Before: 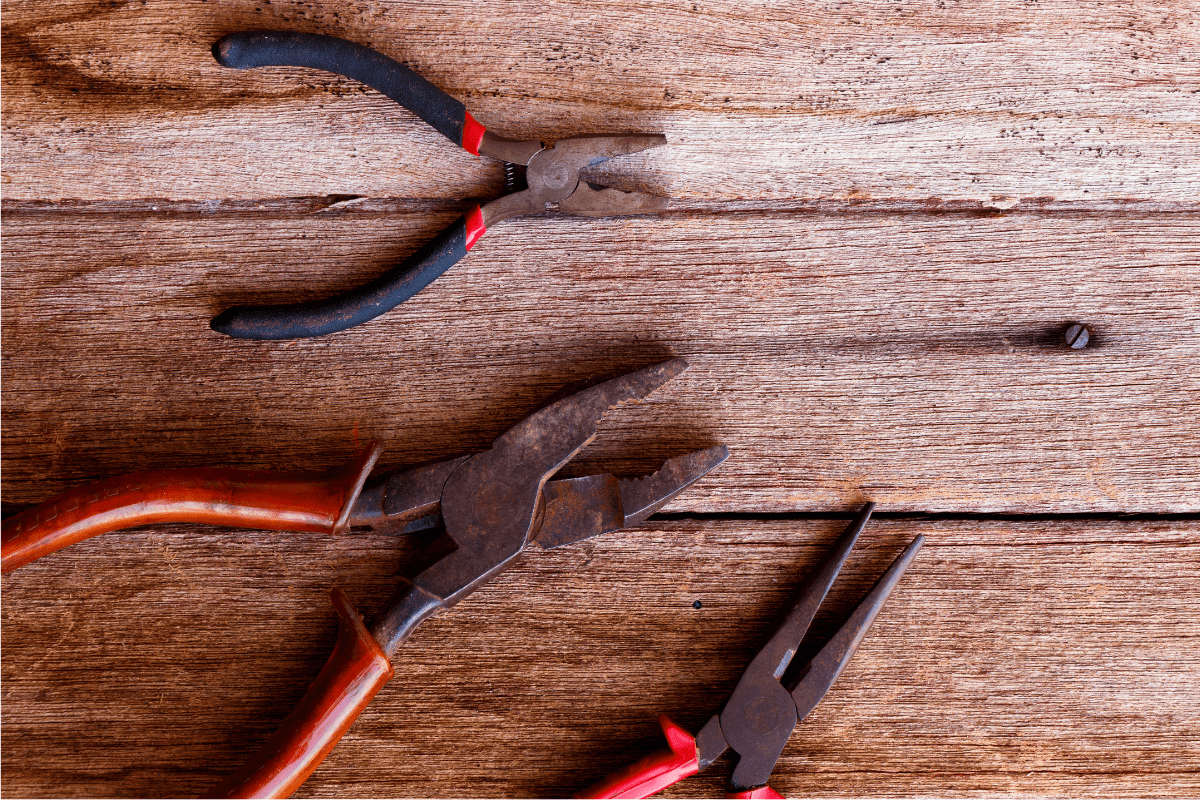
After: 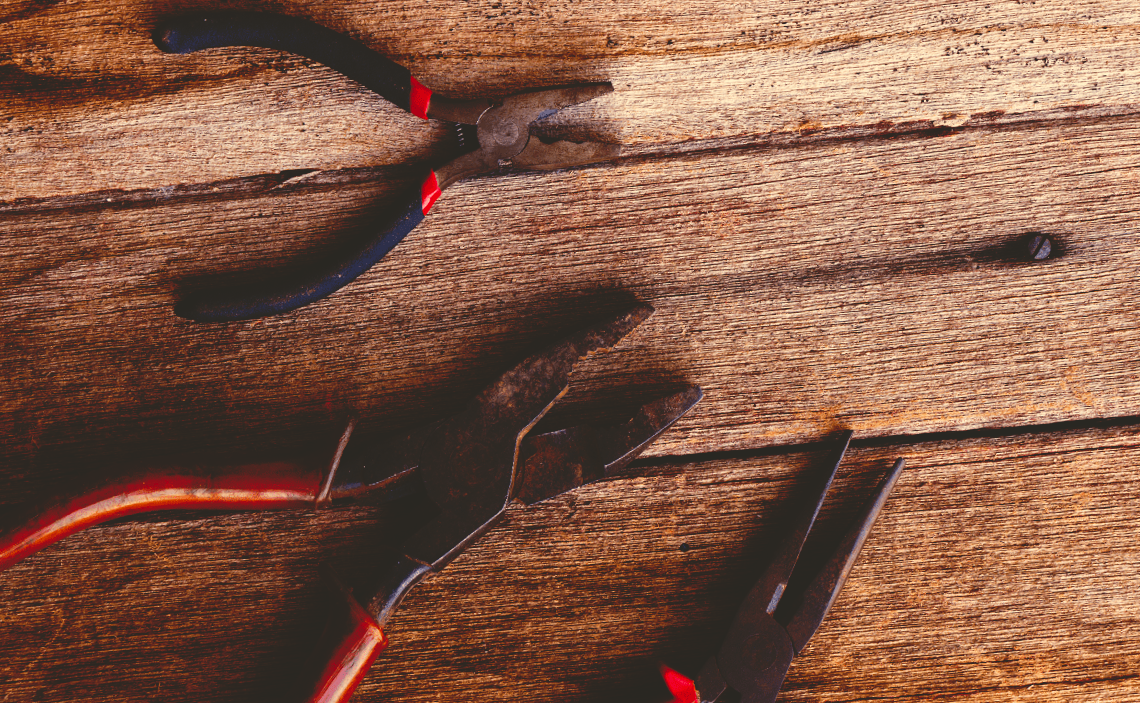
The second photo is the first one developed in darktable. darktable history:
color correction: highlights a* 2.72, highlights b* 22.8
base curve: curves: ch0 [(0, 0.02) (0.083, 0.036) (1, 1)], preserve colors none
rotate and perspective: rotation -5°, crop left 0.05, crop right 0.952, crop top 0.11, crop bottom 0.89
